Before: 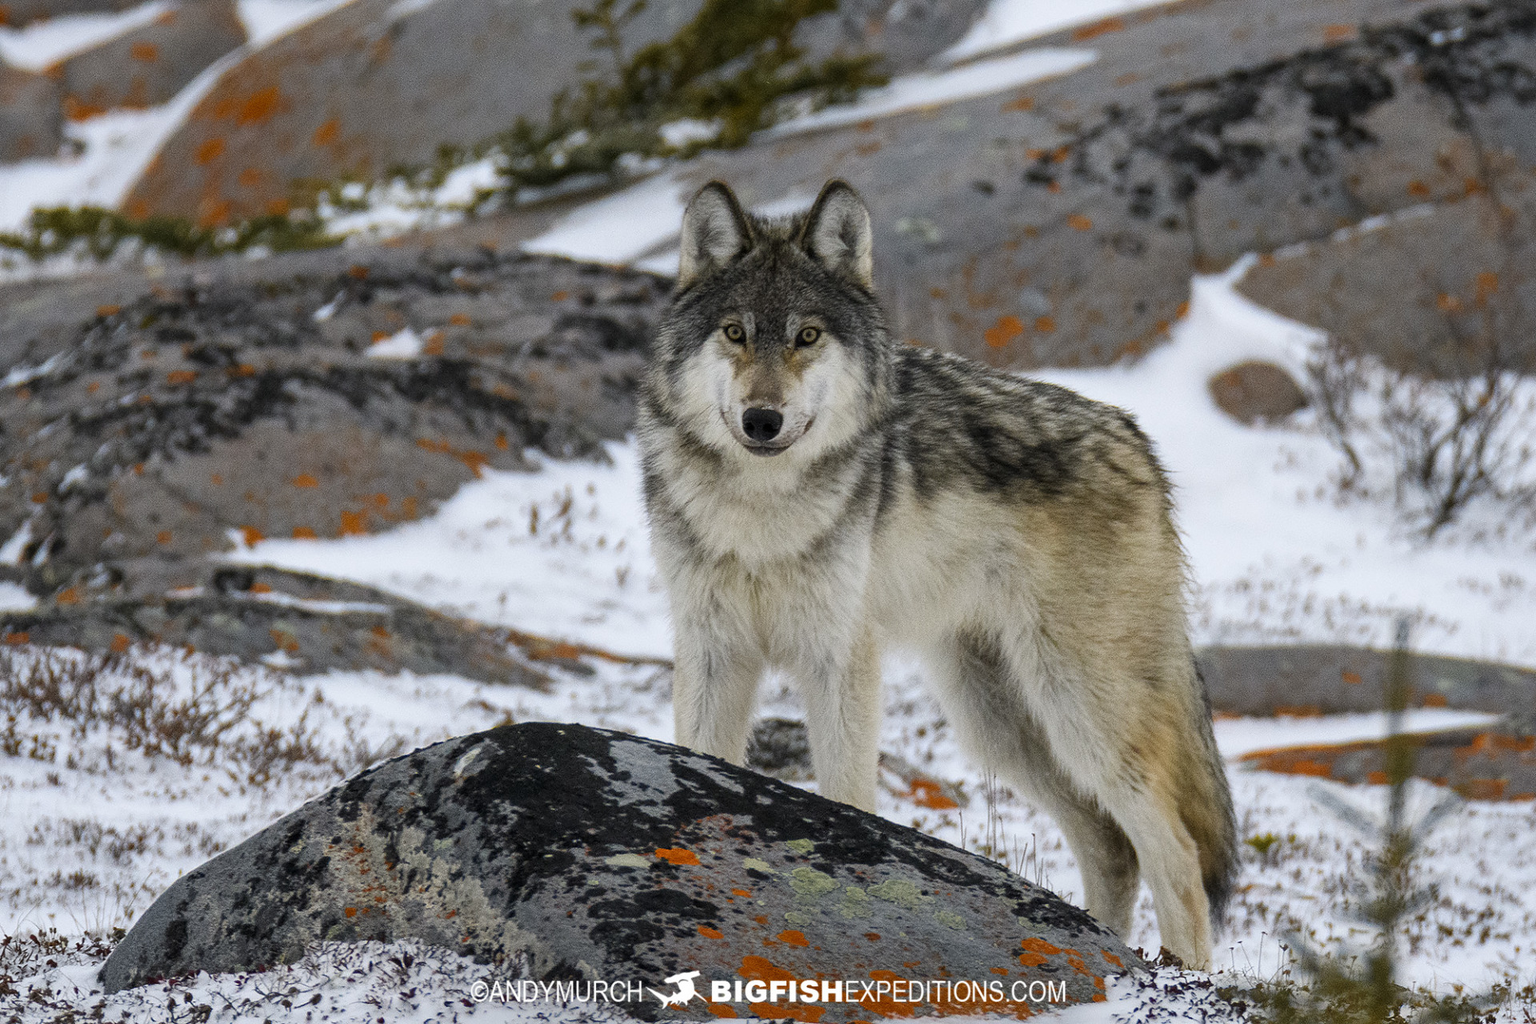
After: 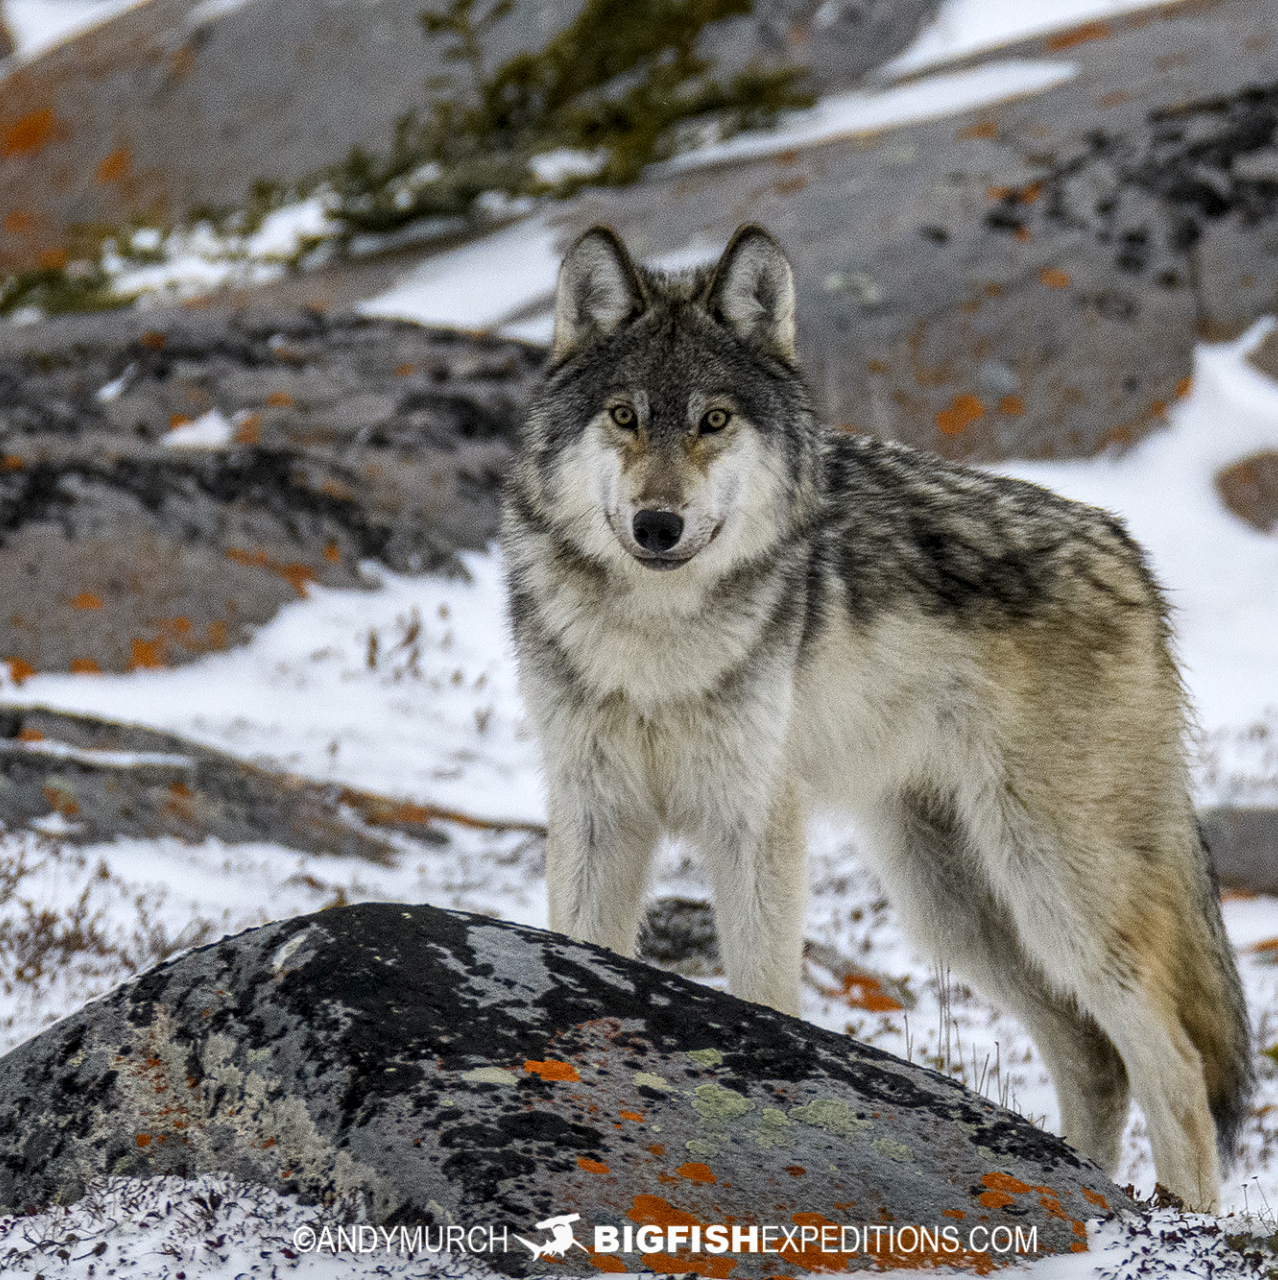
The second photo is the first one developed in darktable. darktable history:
crop and rotate: left 15.37%, right 18.054%
local contrast: detail 130%
